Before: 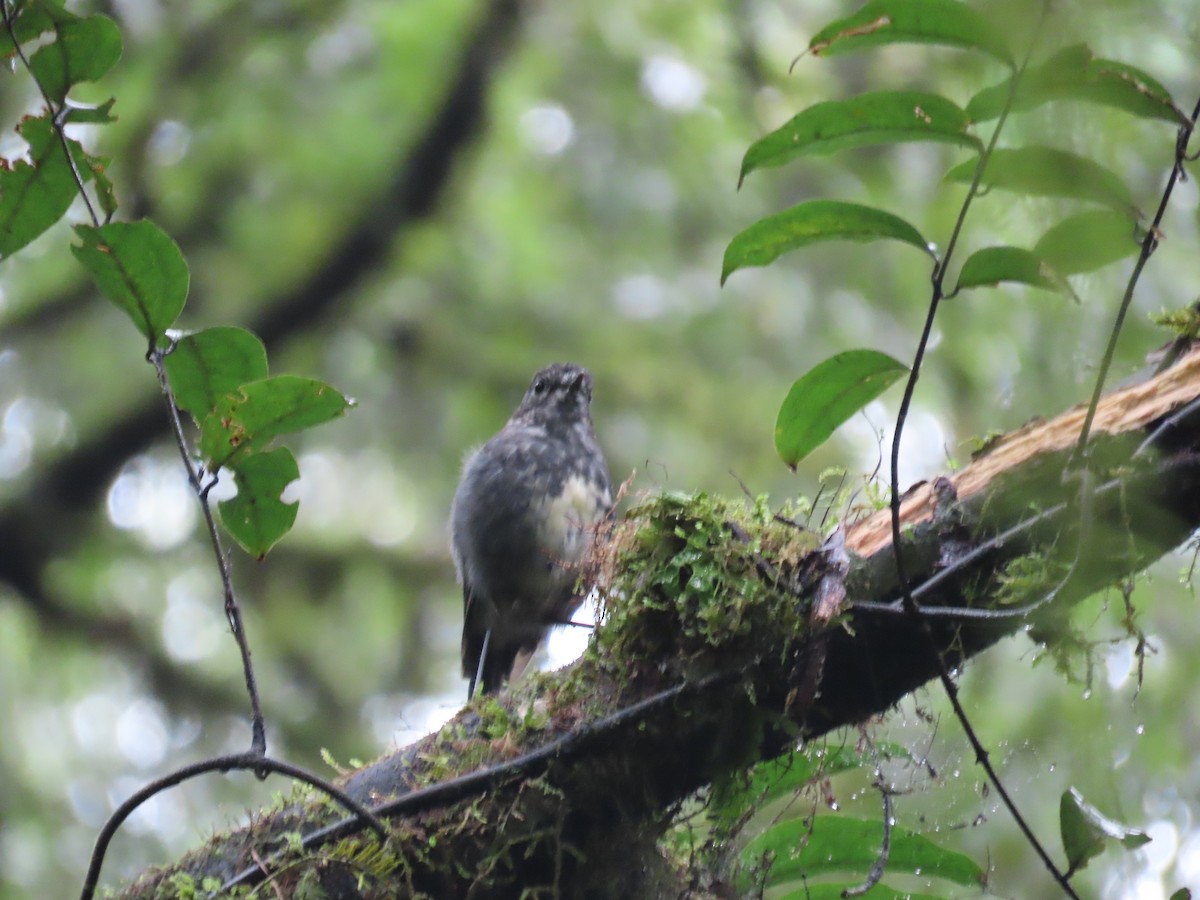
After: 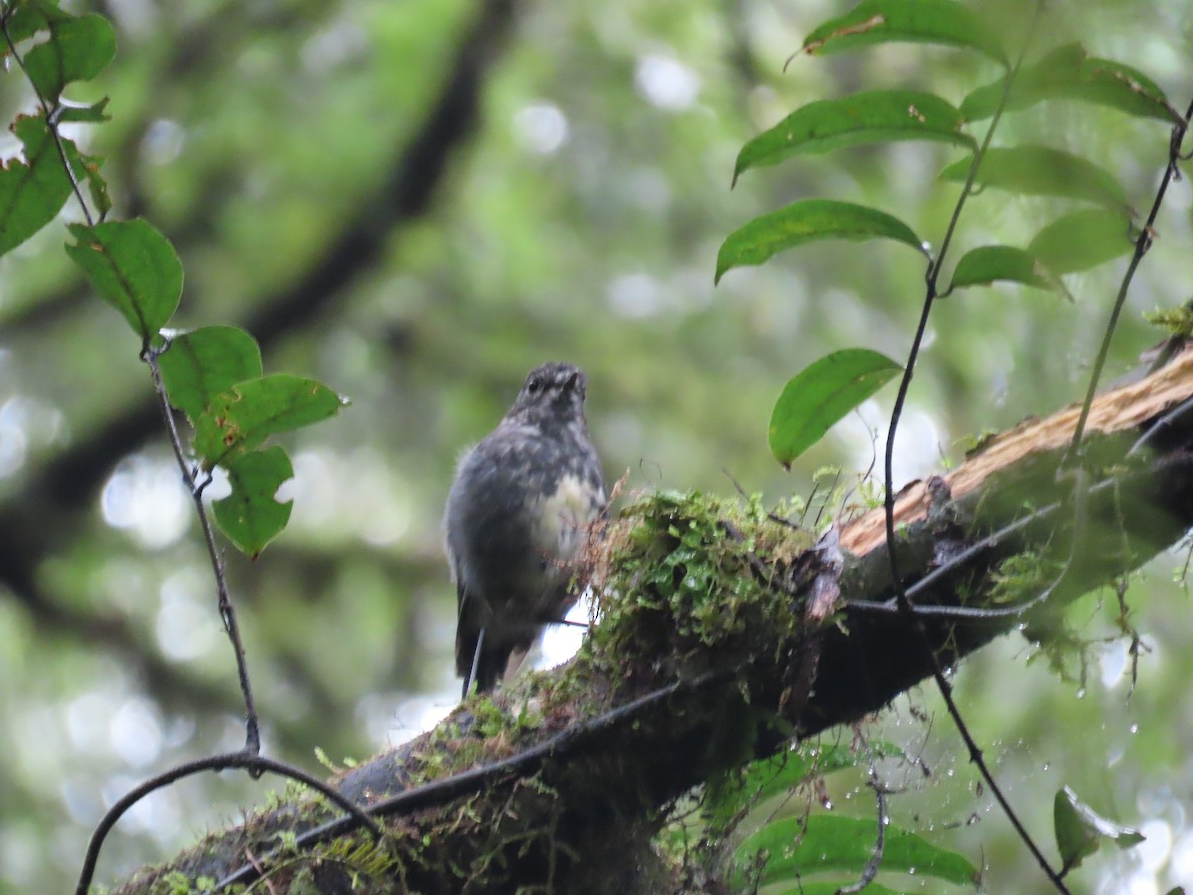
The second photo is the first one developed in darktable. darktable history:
crop and rotate: left 0.543%, top 0.178%, bottom 0.33%
